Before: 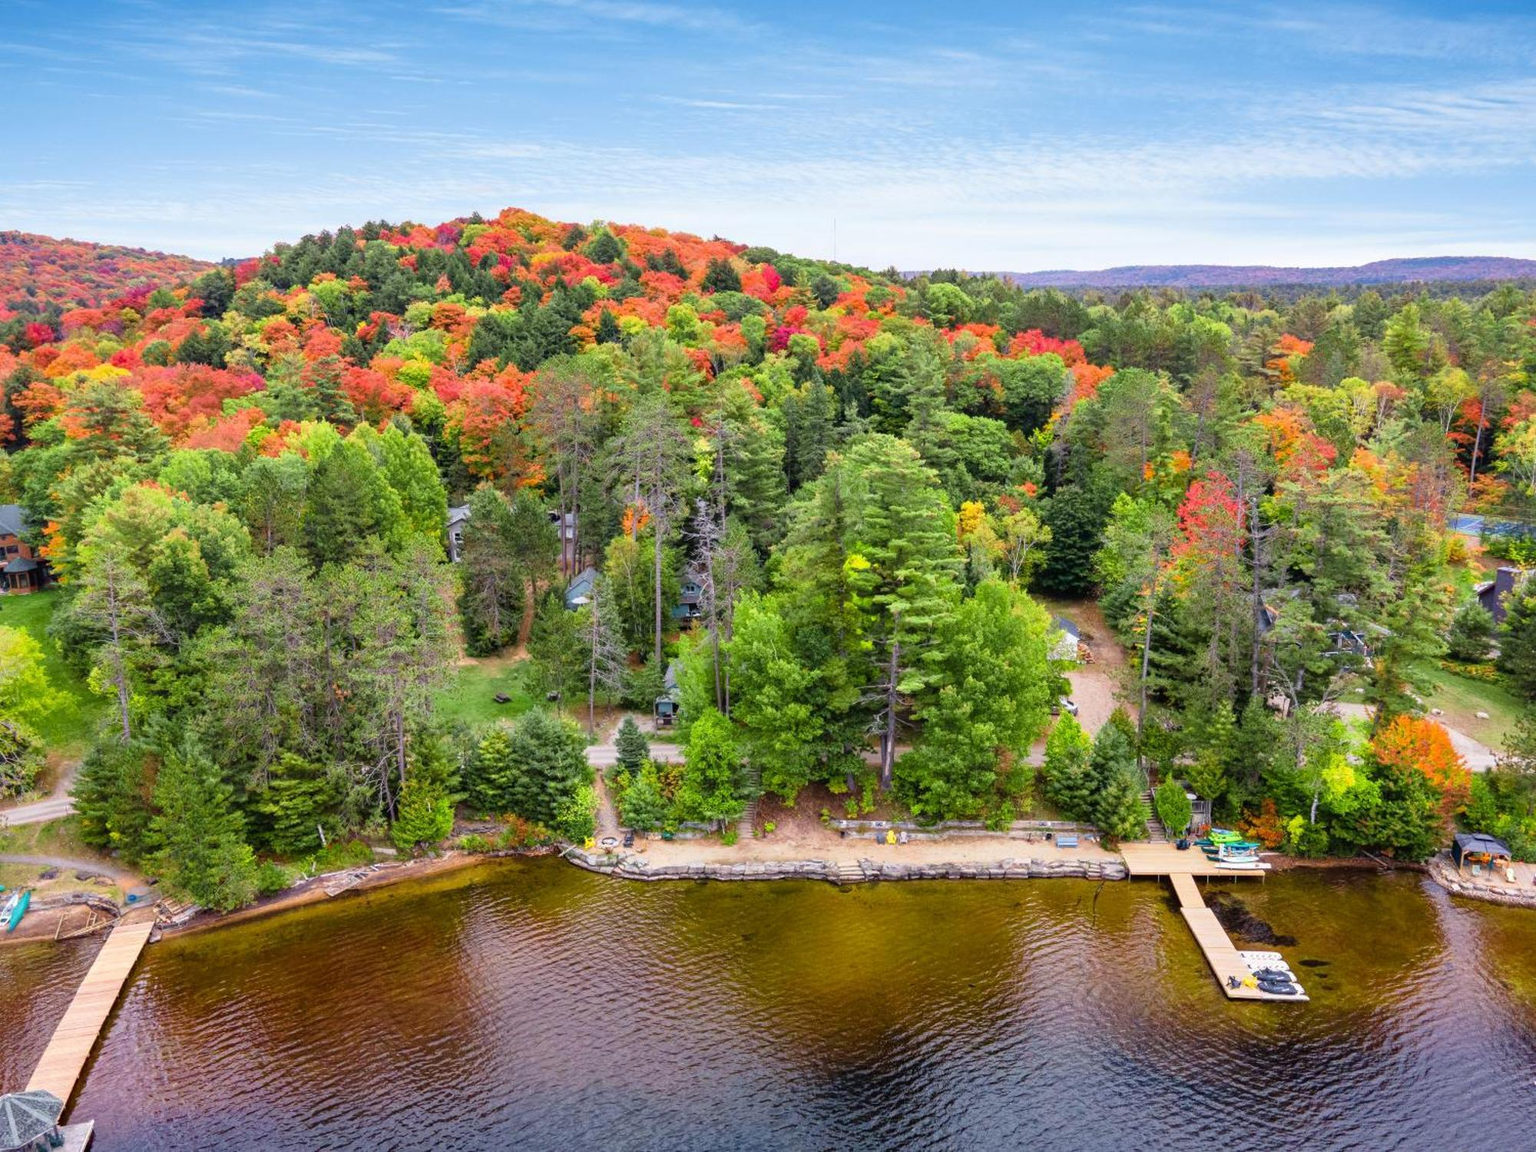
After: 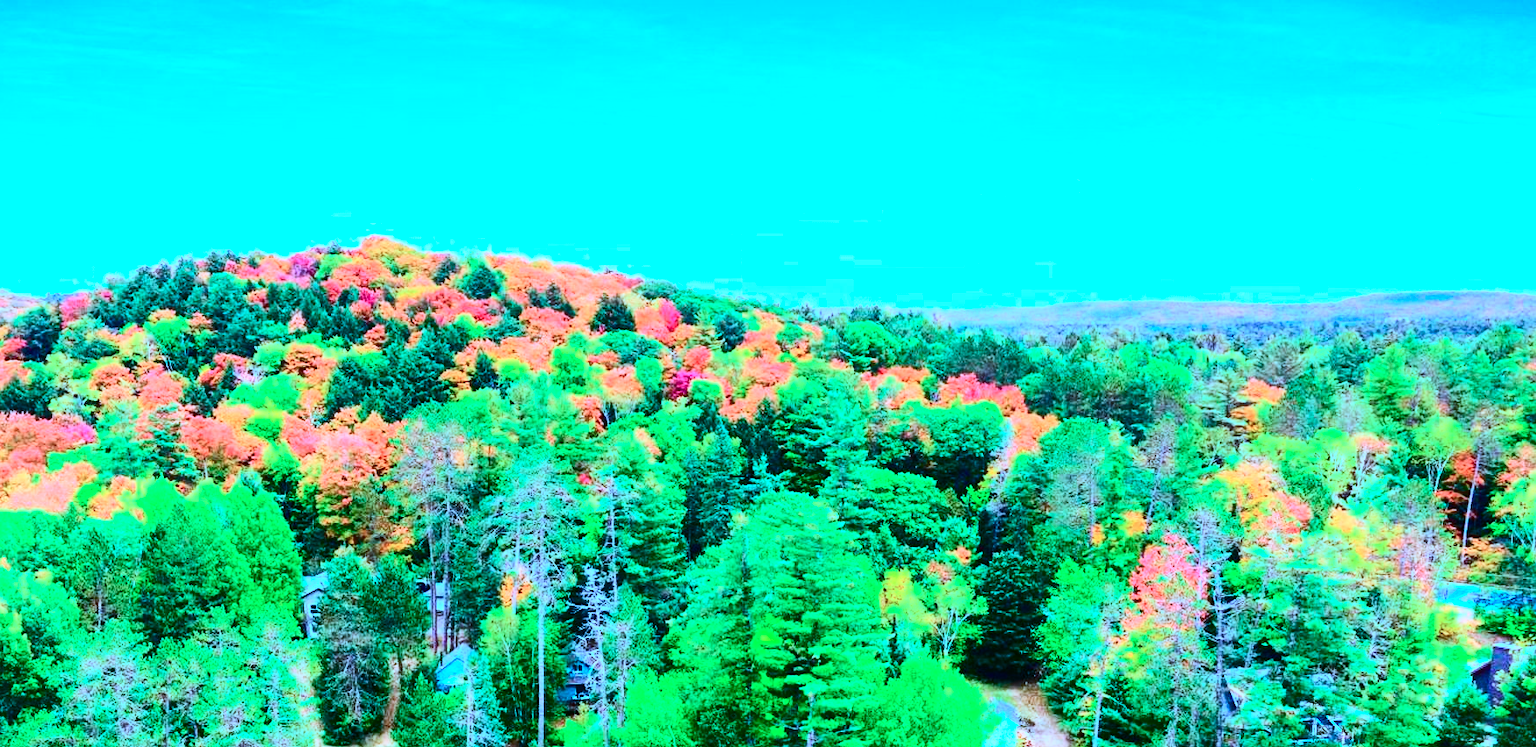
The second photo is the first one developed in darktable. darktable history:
exposure: black level correction 0, exposure 0.5 EV, compensate highlight preservation false
contrast equalizer: y [[0.5, 0.486, 0.447, 0.446, 0.489, 0.5], [0.5 ×6], [0.5 ×6], [0 ×6], [0 ×6]]
crop and rotate: left 11.812%, bottom 42.776%
color calibration: illuminant custom, x 0.432, y 0.395, temperature 3098 K
graduated density: on, module defaults
tone curve: curves: ch0 [(0, 0) (0.051, 0.03) (0.096, 0.071) (0.251, 0.234) (0.461, 0.515) (0.605, 0.692) (0.761, 0.824) (0.881, 0.907) (1, 0.984)]; ch1 [(0, 0) (0.1, 0.038) (0.318, 0.243) (0.399, 0.351) (0.478, 0.469) (0.499, 0.499) (0.534, 0.541) (0.567, 0.592) (0.601, 0.629) (0.666, 0.7) (1, 1)]; ch2 [(0, 0) (0.453, 0.45) (0.479, 0.483) (0.504, 0.499) (0.52, 0.519) (0.541, 0.559) (0.601, 0.622) (0.824, 0.815) (1, 1)], color space Lab, independent channels, preserve colors none
contrast brightness saturation: contrast 0.4, brightness 0.05, saturation 0.25
